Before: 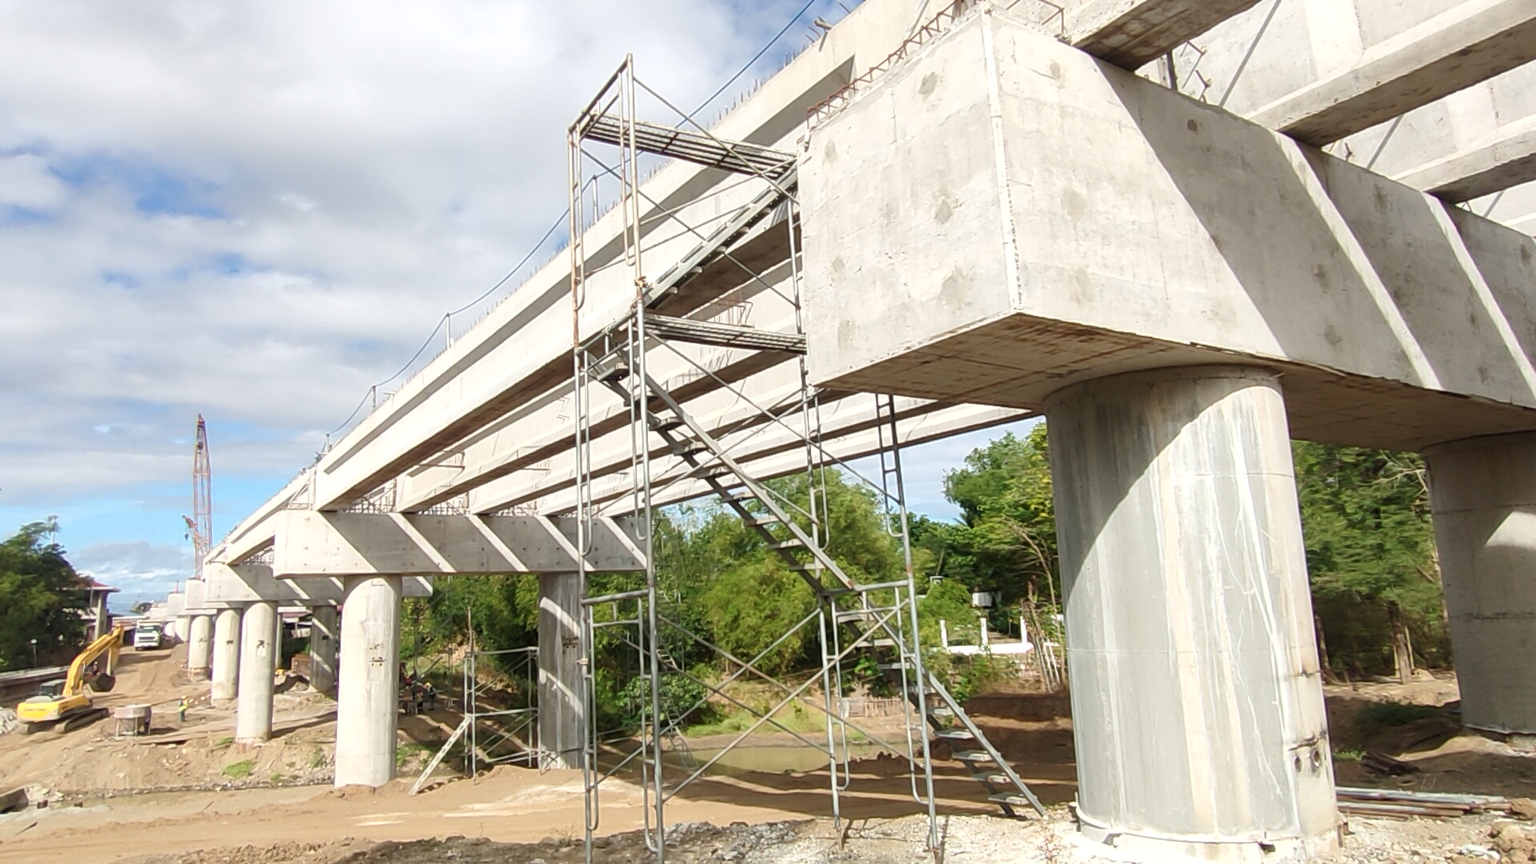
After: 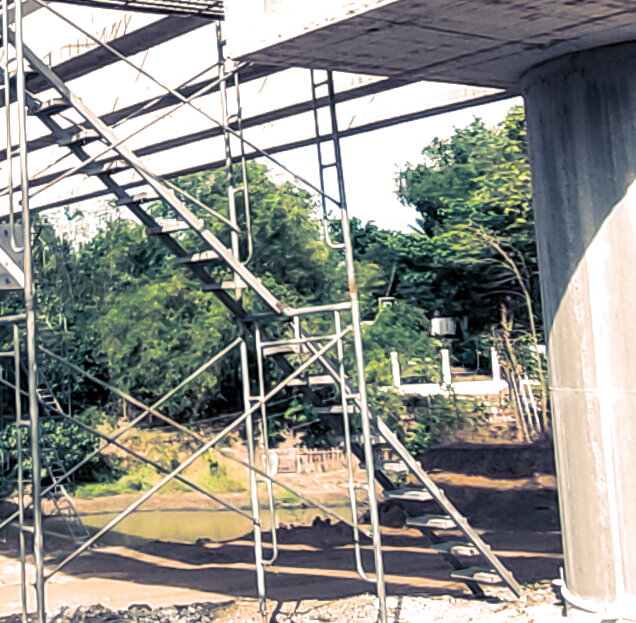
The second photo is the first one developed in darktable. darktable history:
tone equalizer: on, module defaults
local contrast: detail 142%
split-toning: shadows › hue 226.8°, shadows › saturation 0.56, highlights › hue 28.8°, balance -40, compress 0%
exposure: black level correction 0.005, exposure 0.417 EV, compensate highlight preservation false
crop: left 40.878%, top 39.176%, right 25.993%, bottom 3.081%
